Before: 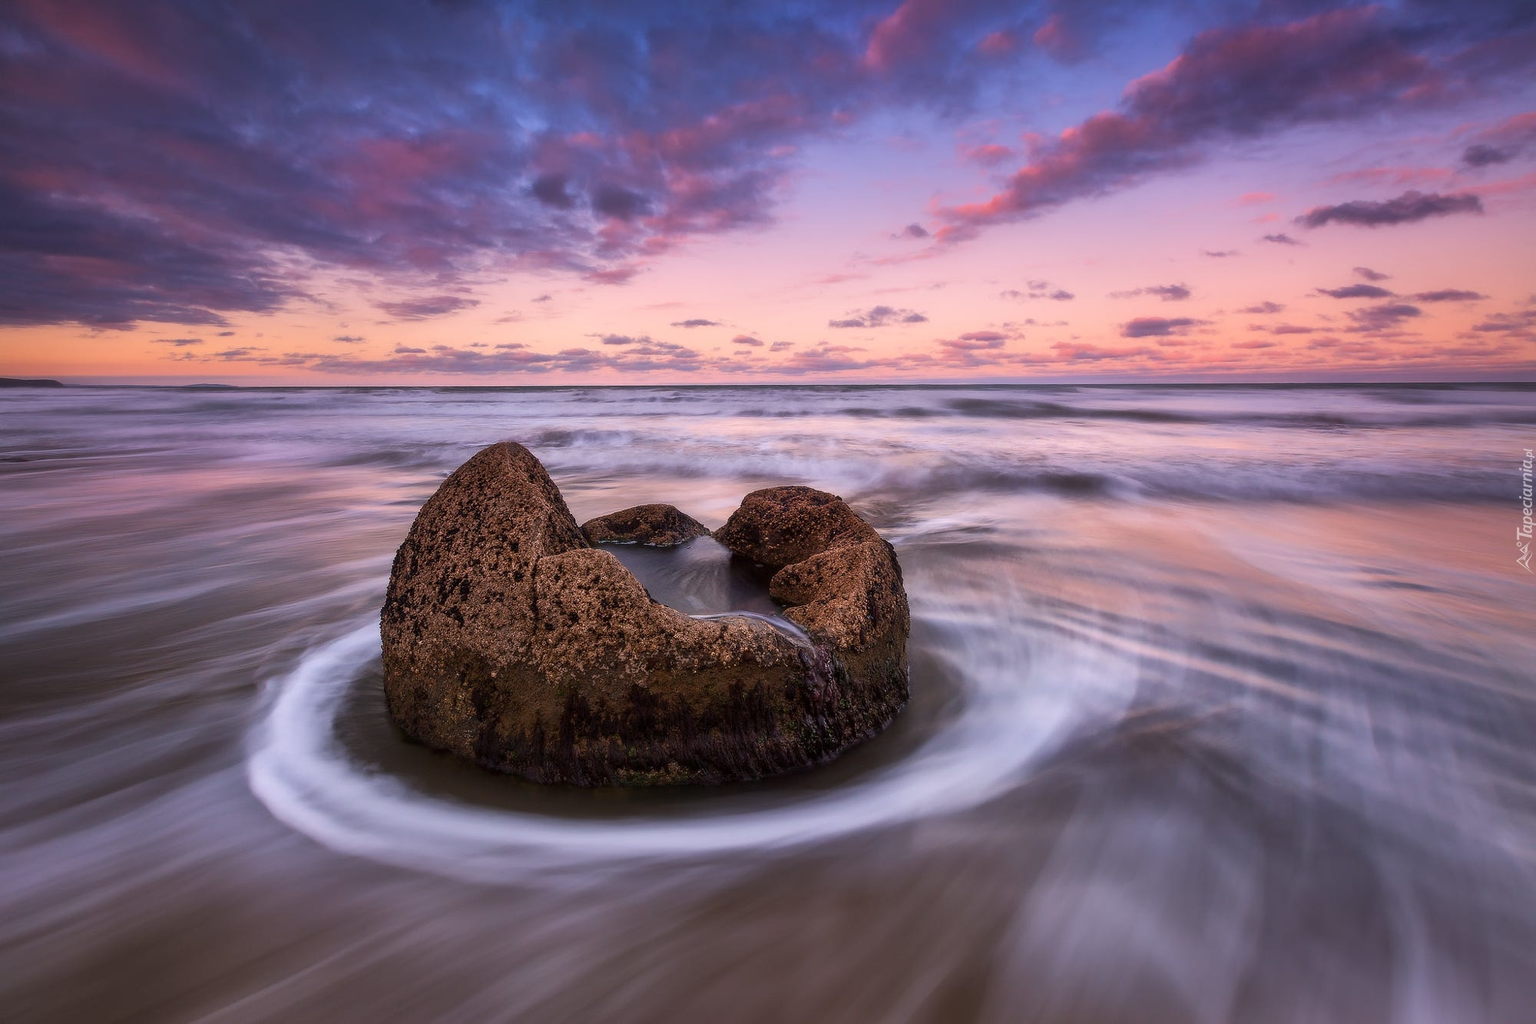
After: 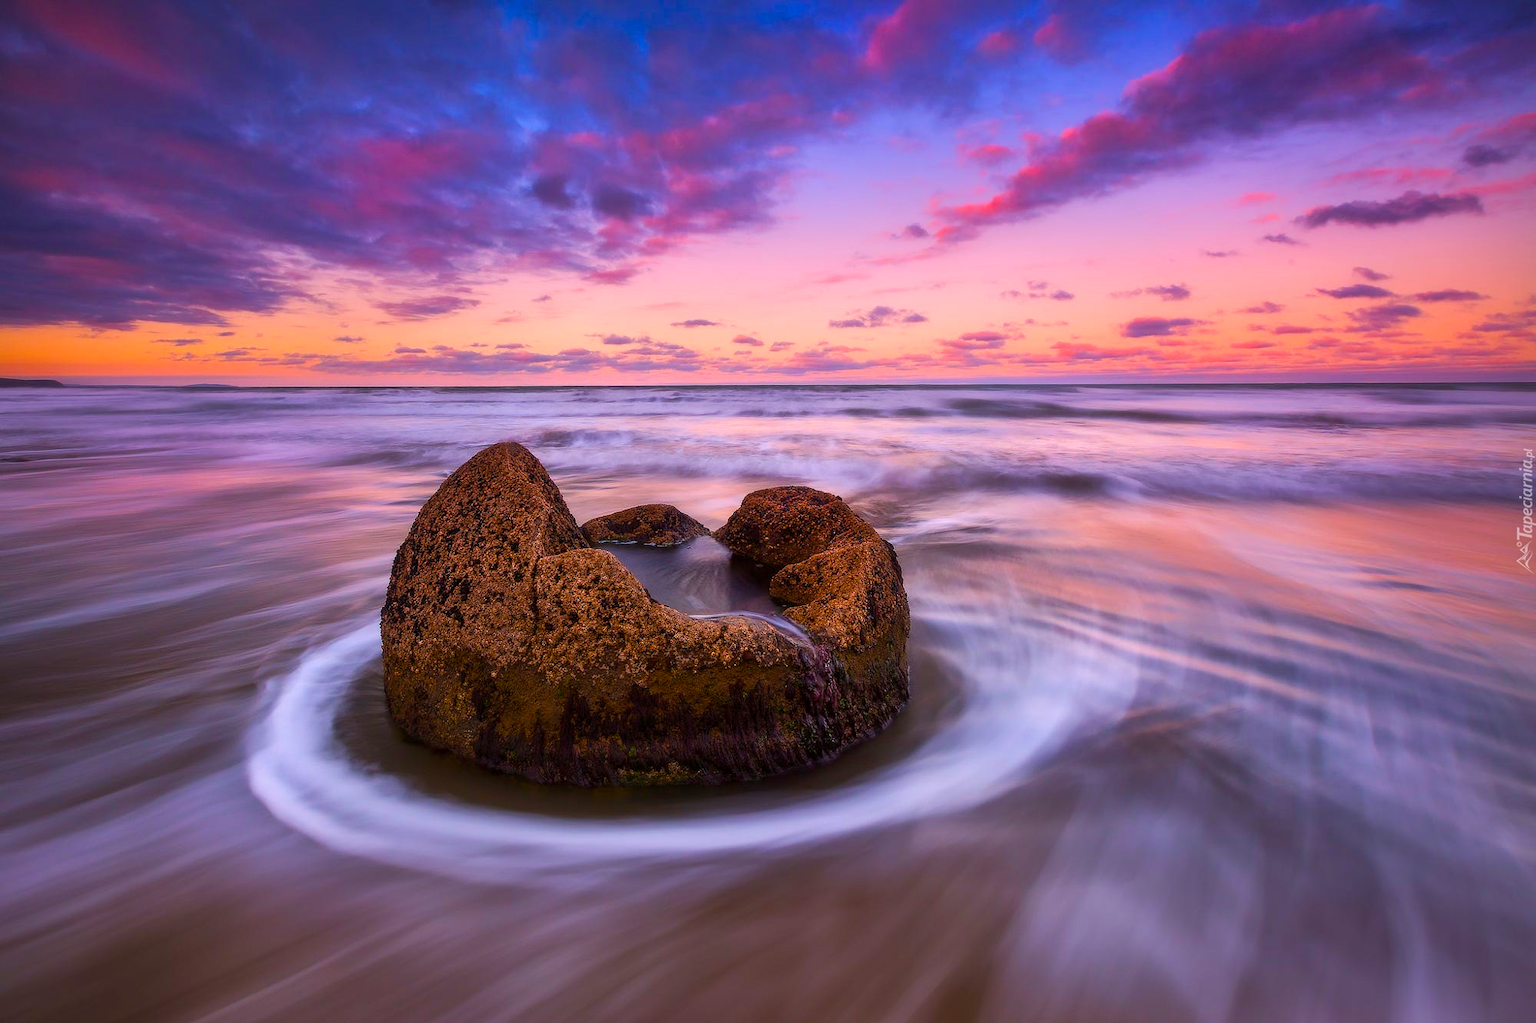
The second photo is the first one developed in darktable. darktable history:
vignetting: fall-off start 97.23%, saturation -0.024, center (-0.033, -0.042), width/height ratio 1.179, unbound false
color balance rgb: linear chroma grading › global chroma 23.15%, perceptual saturation grading › global saturation 28.7%, perceptual saturation grading › mid-tones 12.04%, perceptual saturation grading › shadows 10.19%, global vibrance 22.22%
